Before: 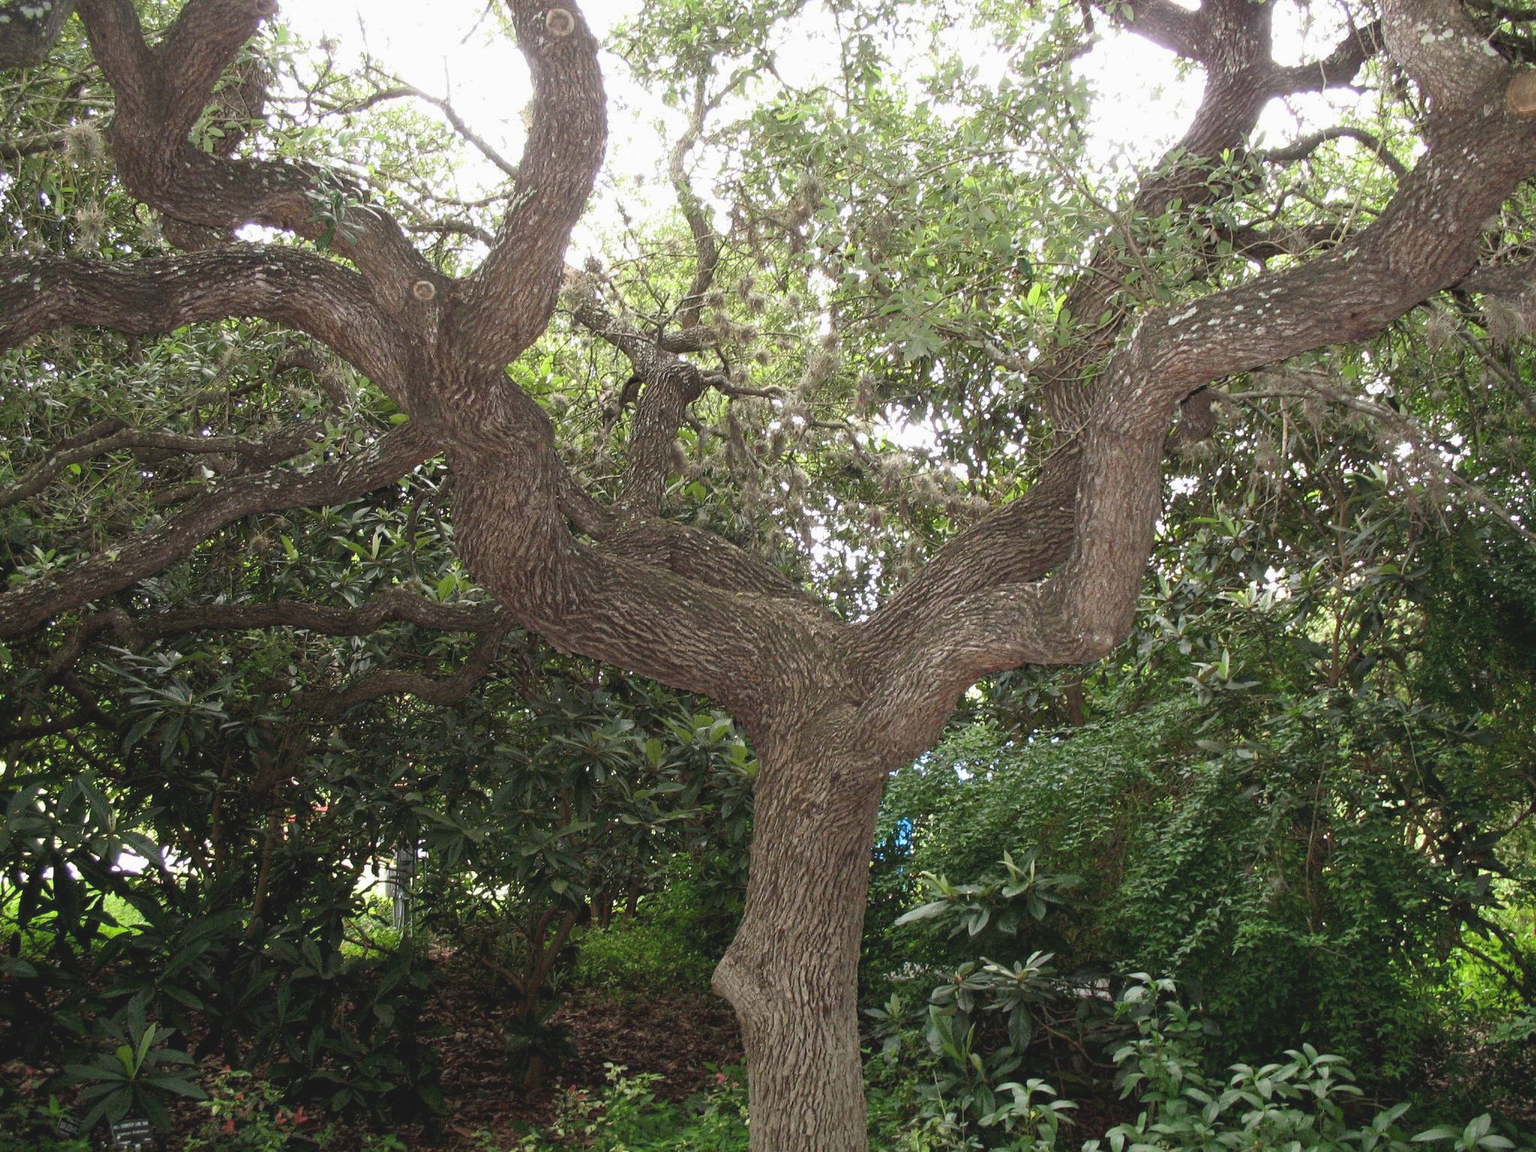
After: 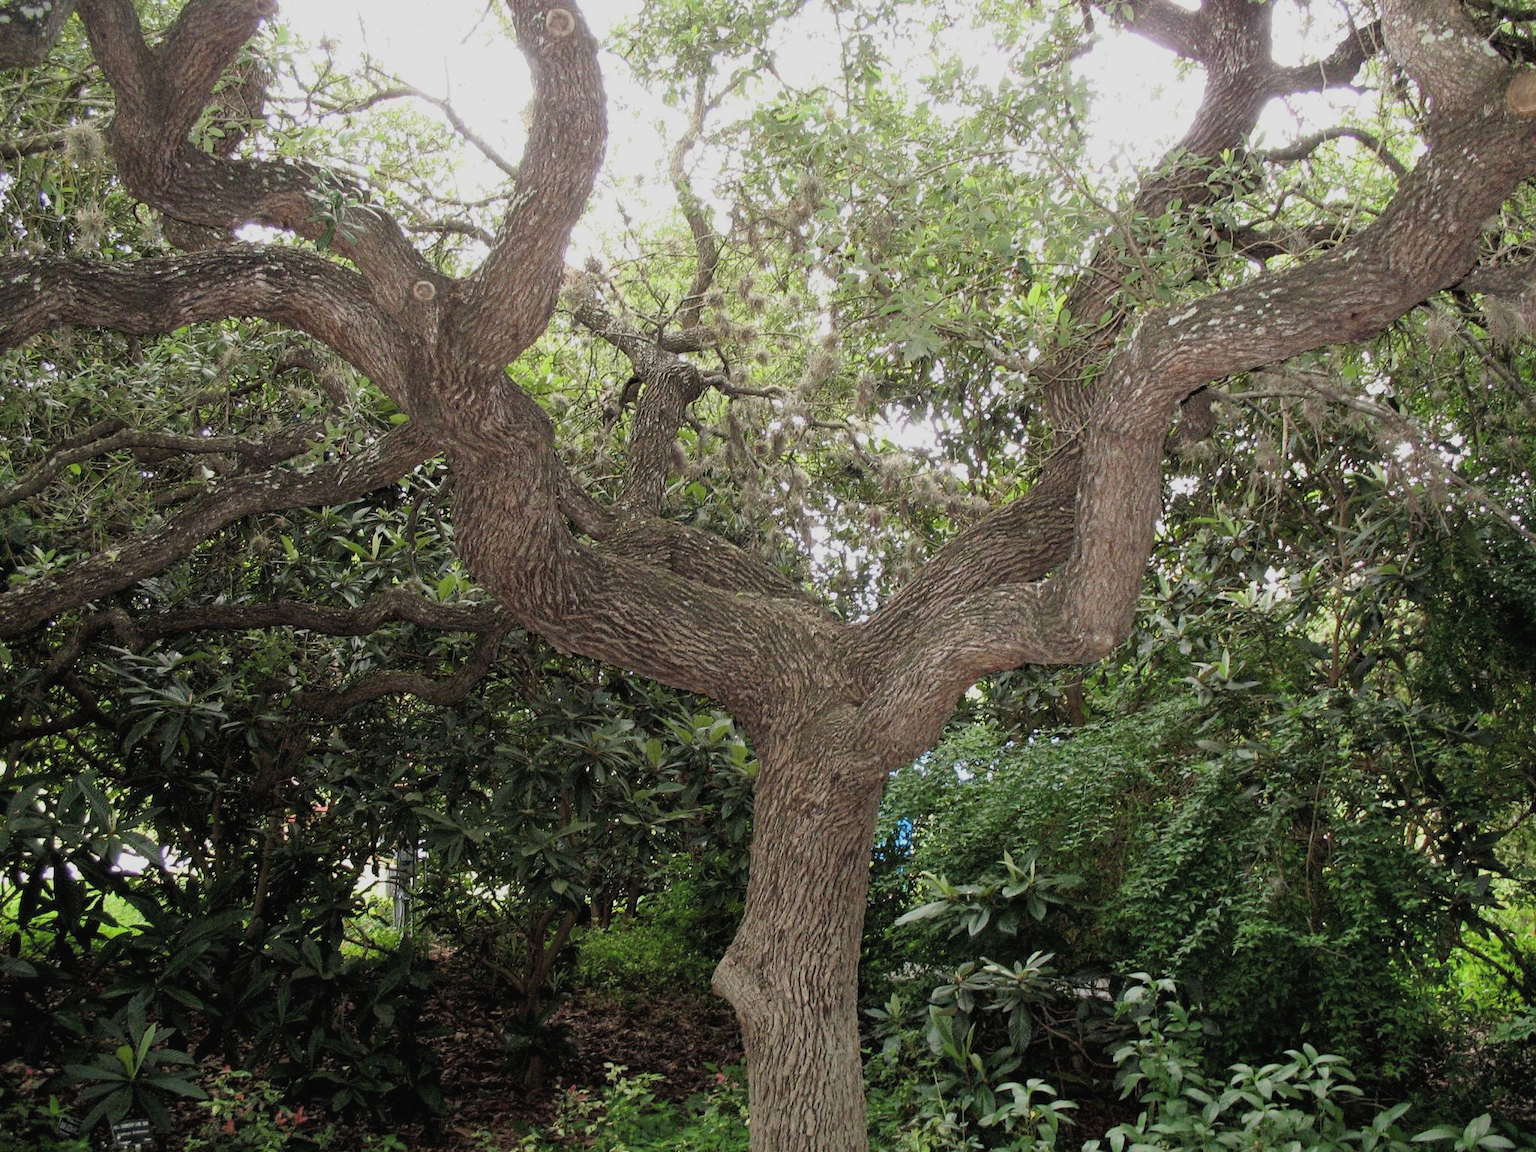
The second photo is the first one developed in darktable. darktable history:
levels: levels [0, 0.48, 0.961]
filmic rgb: black relative exposure -7.76 EV, white relative exposure 4.46 EV, hardness 3.76, latitude 37.55%, contrast 0.98, highlights saturation mix 9.07%, shadows ↔ highlights balance 4.69%
